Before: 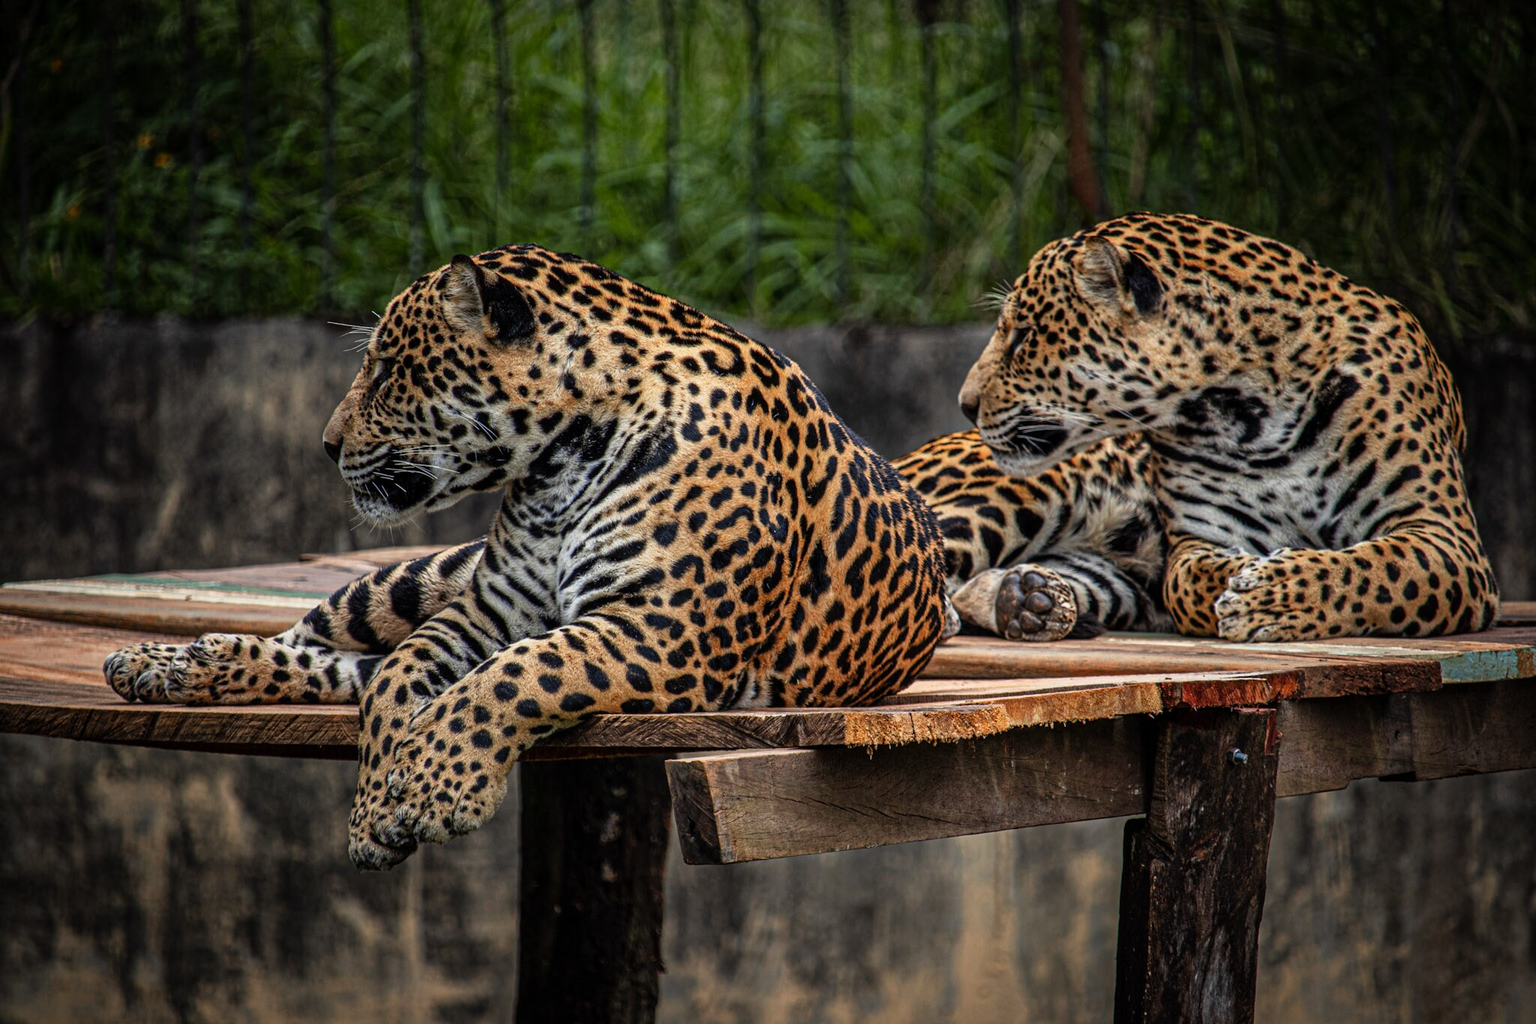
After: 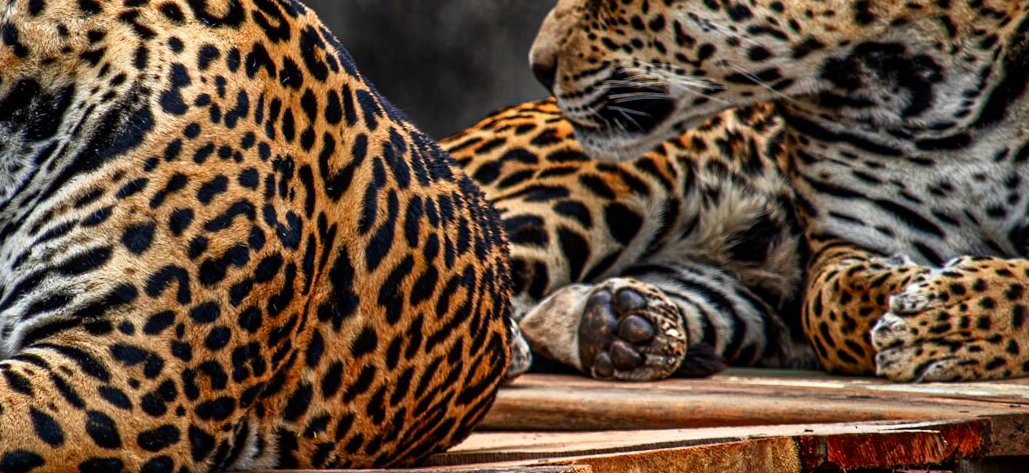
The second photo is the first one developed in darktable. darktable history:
contrast brightness saturation: contrast 0.07, brightness -0.14, saturation 0.11
exposure: exposure 0.217 EV, compensate highlight preservation false
crop: left 36.607%, top 34.735%, right 13.146%, bottom 30.611%
white balance: emerald 1
